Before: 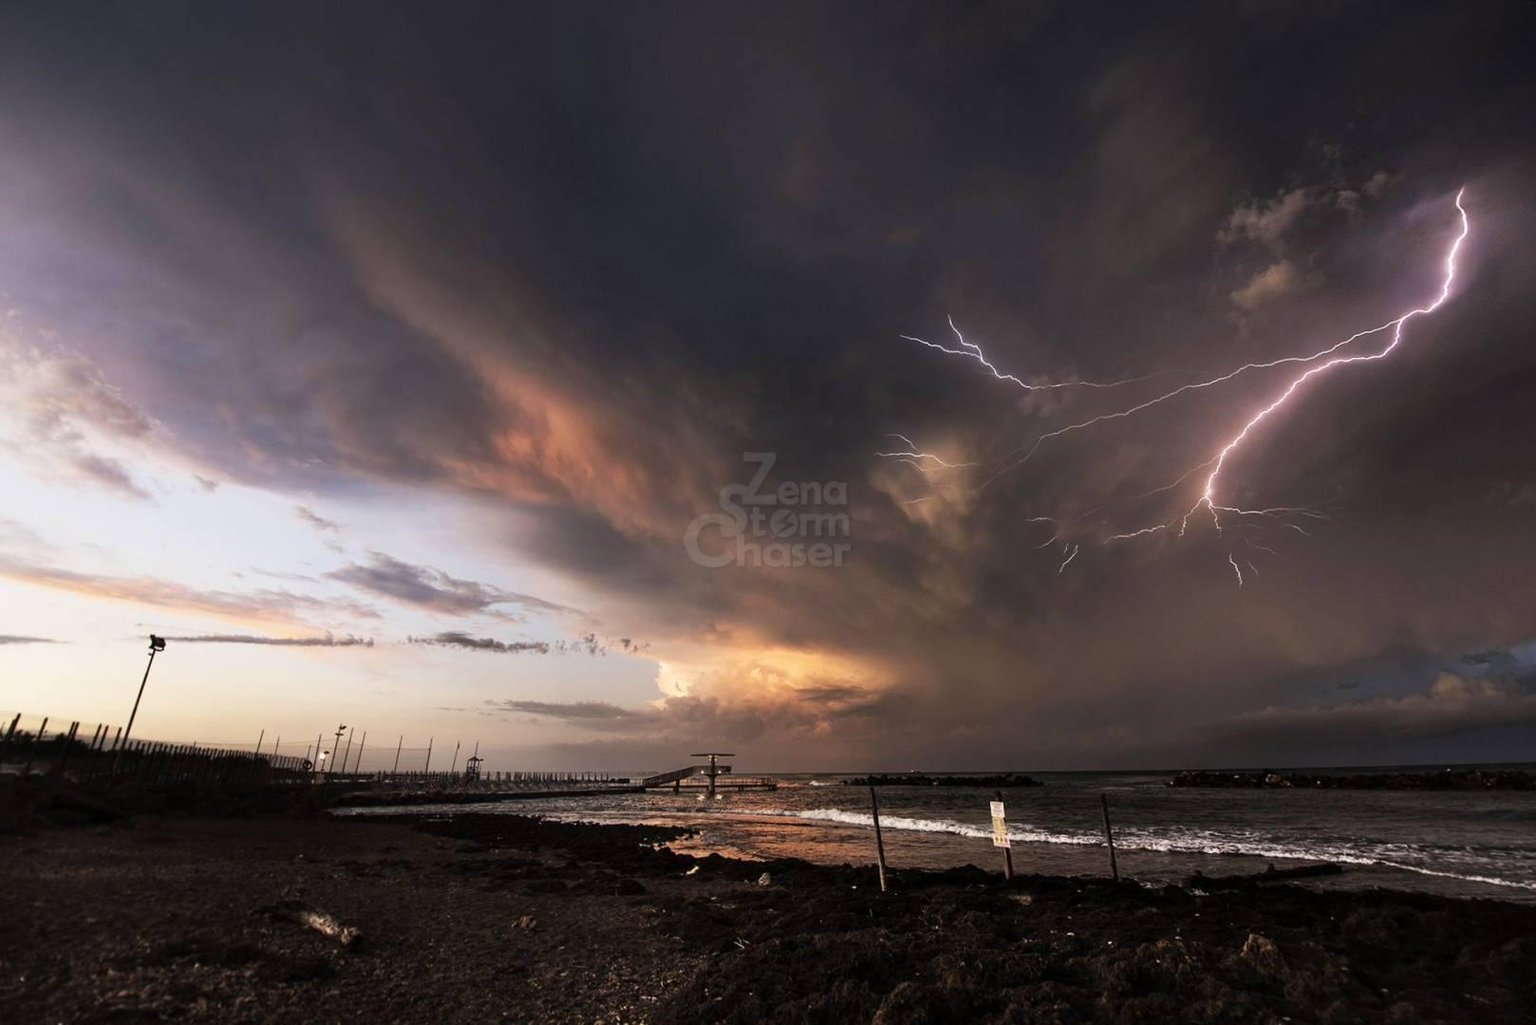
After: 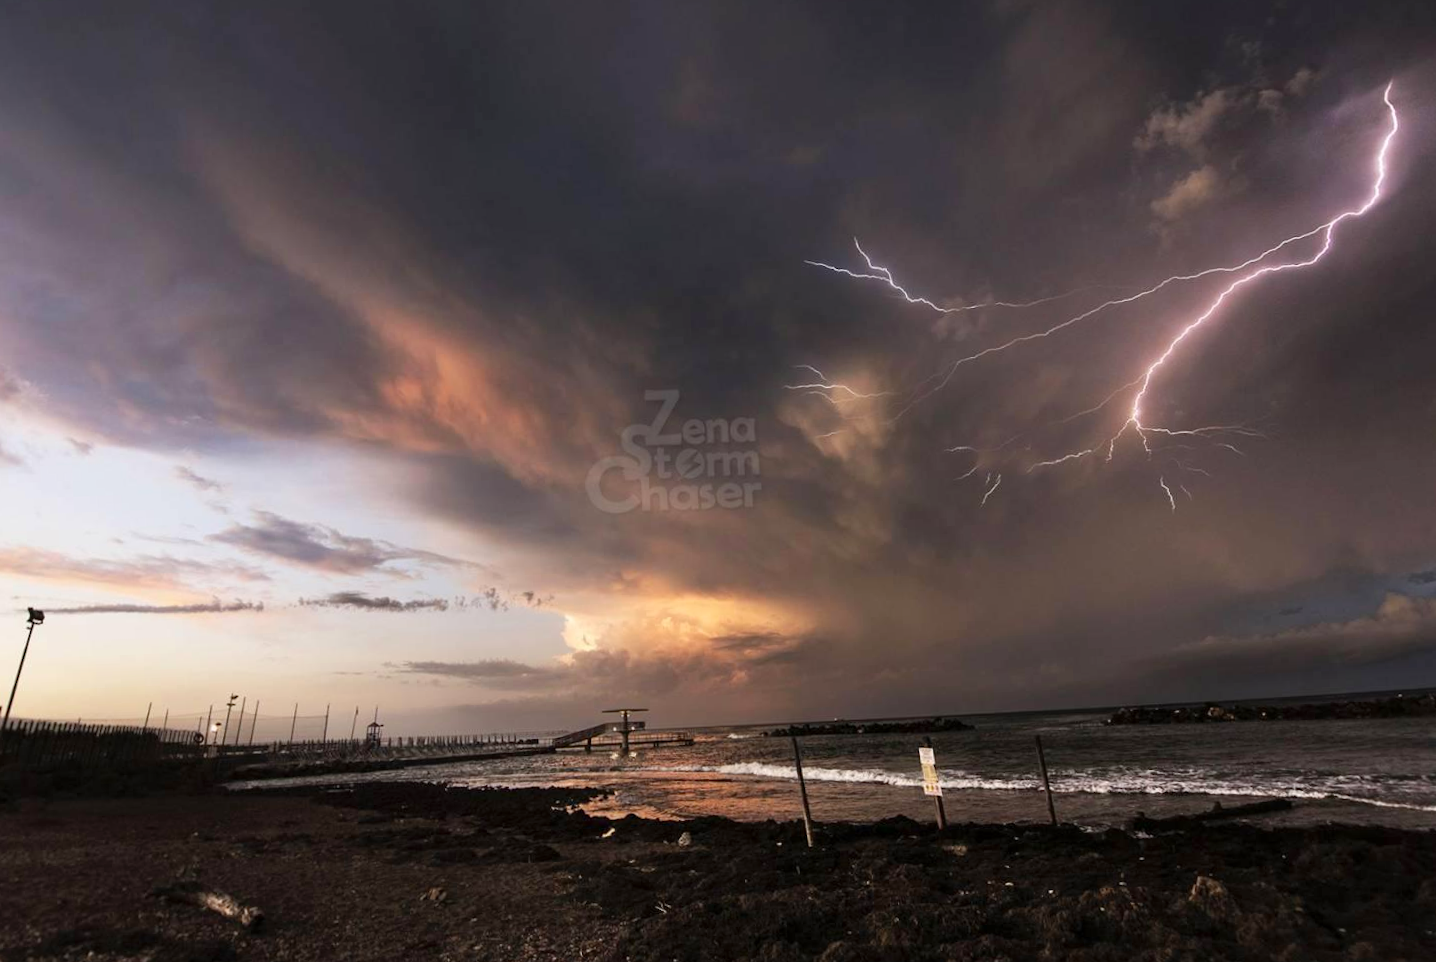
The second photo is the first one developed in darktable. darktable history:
crop and rotate: angle 2.28°, left 6.019%, top 5.684%
levels: levels [0, 0.478, 1]
